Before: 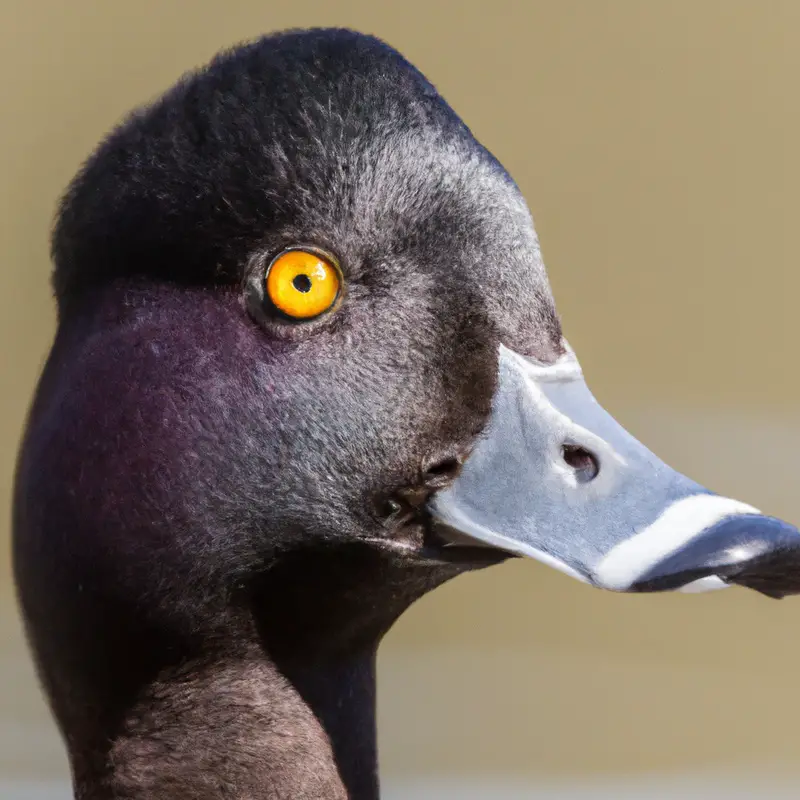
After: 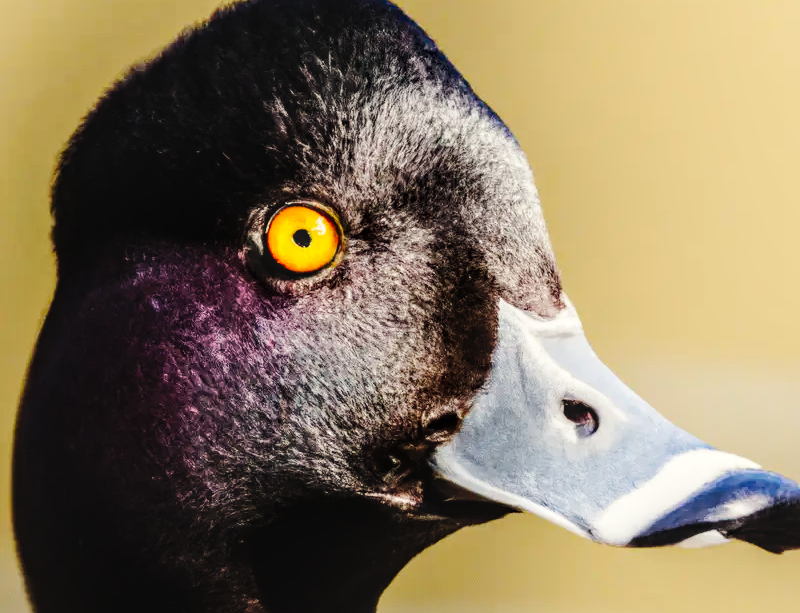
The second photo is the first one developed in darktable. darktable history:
white balance: red 1.029, blue 0.92
crop: top 5.667%, bottom 17.637%
base curve: curves: ch0 [(0, 0) (0.036, 0.025) (0.121, 0.166) (0.206, 0.329) (0.605, 0.79) (1, 1)], preserve colors none
shadows and highlights: highlights 70.7, soften with gaussian
tone curve: curves: ch0 [(0, 0) (0.003, 0.006) (0.011, 0.007) (0.025, 0.01) (0.044, 0.015) (0.069, 0.023) (0.1, 0.031) (0.136, 0.045) (0.177, 0.066) (0.224, 0.098) (0.277, 0.139) (0.335, 0.194) (0.399, 0.254) (0.468, 0.346) (0.543, 0.45) (0.623, 0.56) (0.709, 0.667) (0.801, 0.78) (0.898, 0.891) (1, 1)], preserve colors none
local contrast: on, module defaults
